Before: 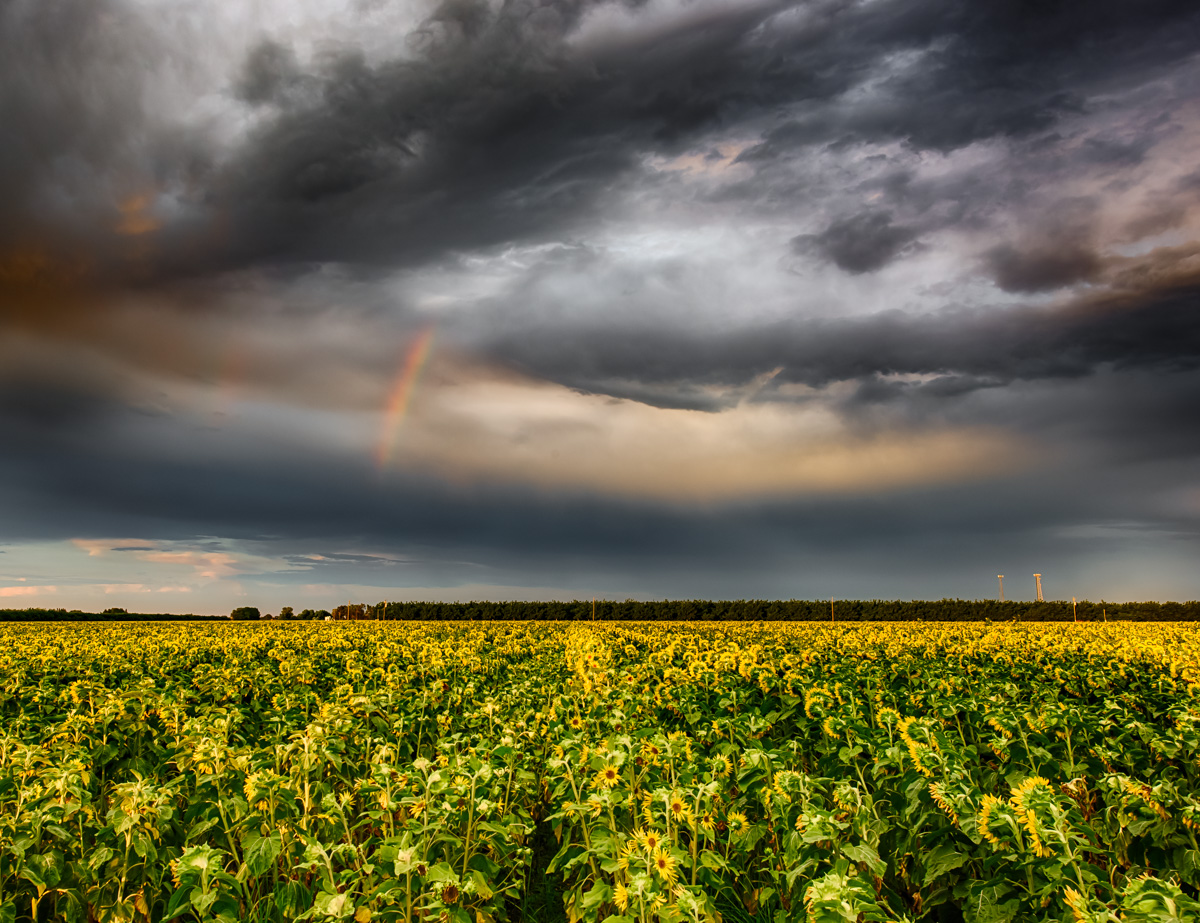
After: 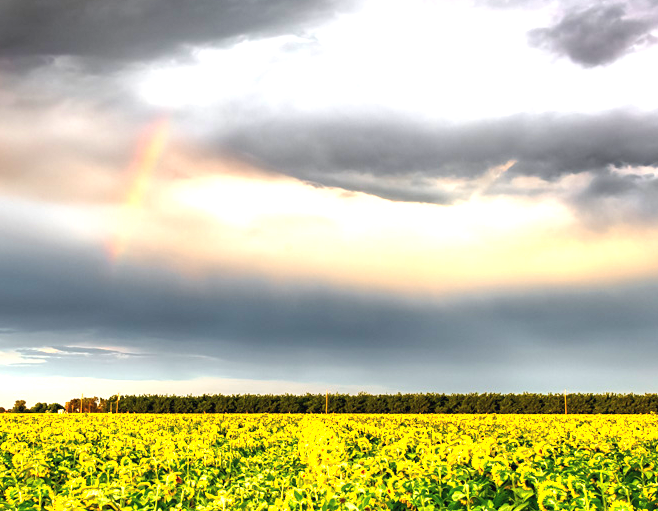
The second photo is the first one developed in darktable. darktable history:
exposure: black level correction 0, exposure 1.702 EV, compensate highlight preservation false
crop and rotate: left 22.267%, top 22.517%, right 22.874%, bottom 22.047%
contrast brightness saturation: contrast 0.053, brightness 0.057, saturation 0.015
